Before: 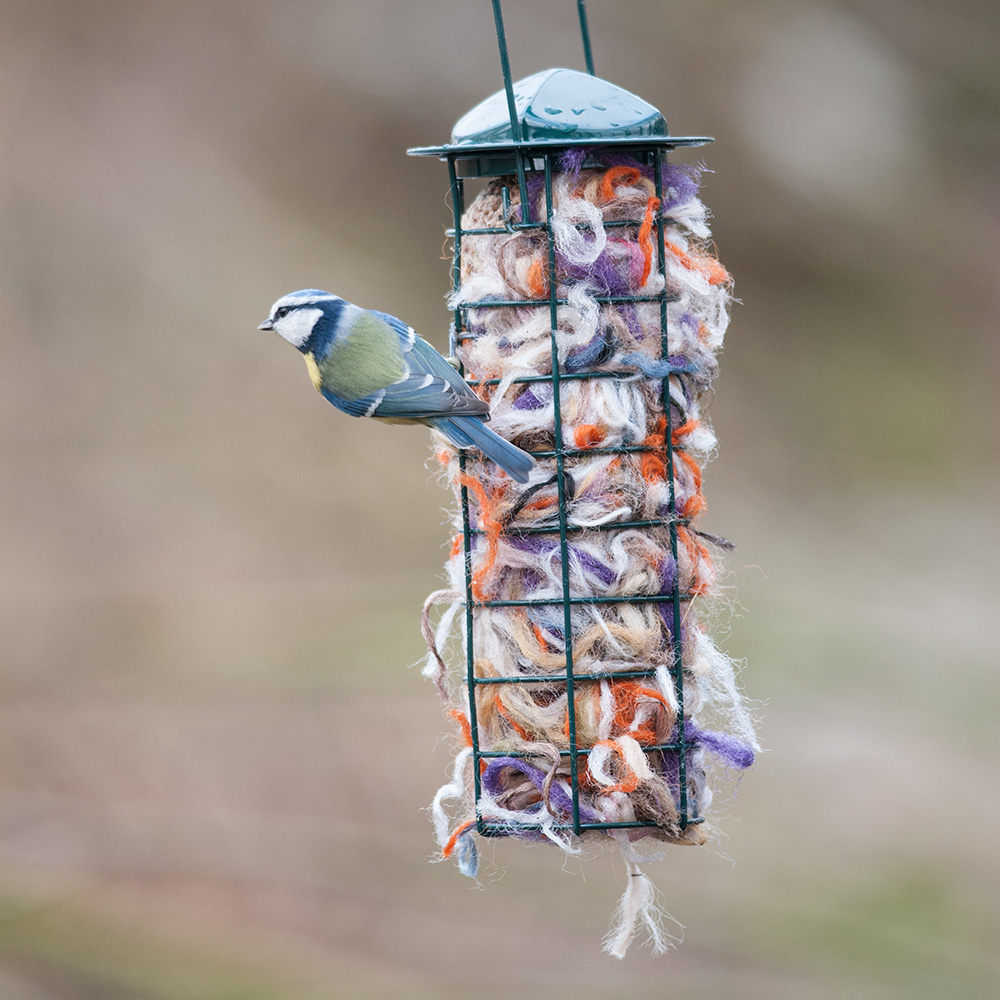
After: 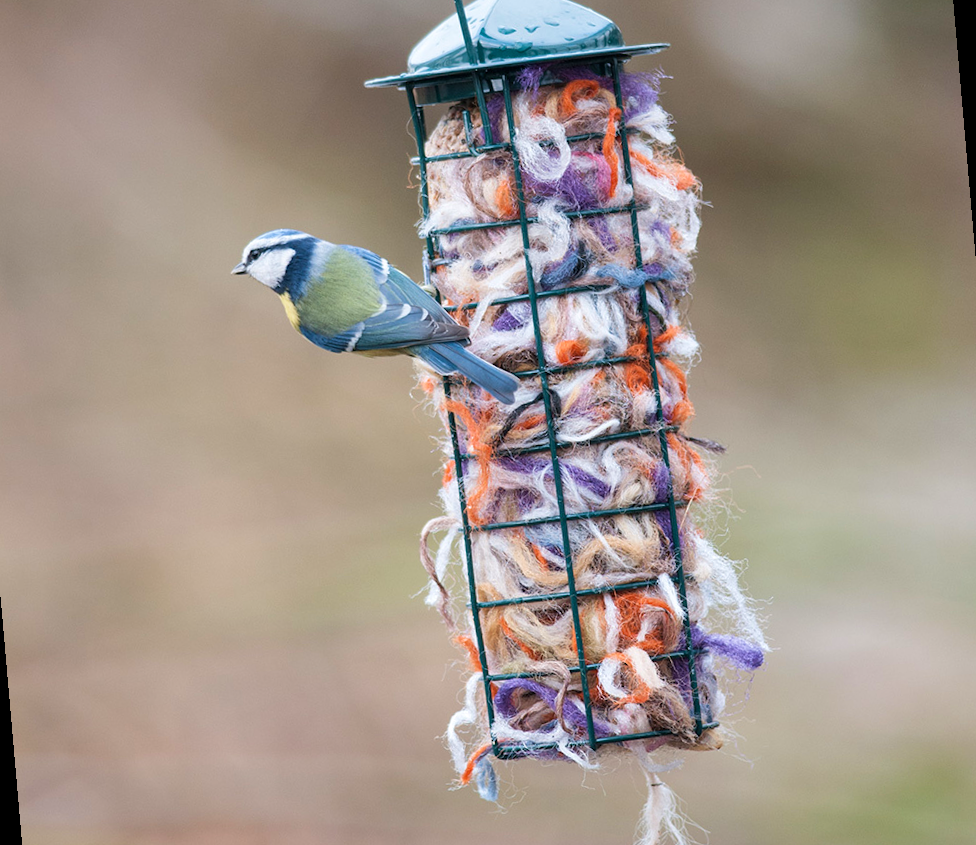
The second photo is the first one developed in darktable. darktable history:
velvia: on, module defaults
rotate and perspective: rotation -5°, crop left 0.05, crop right 0.952, crop top 0.11, crop bottom 0.89
levels: levels [0, 0.492, 0.984]
